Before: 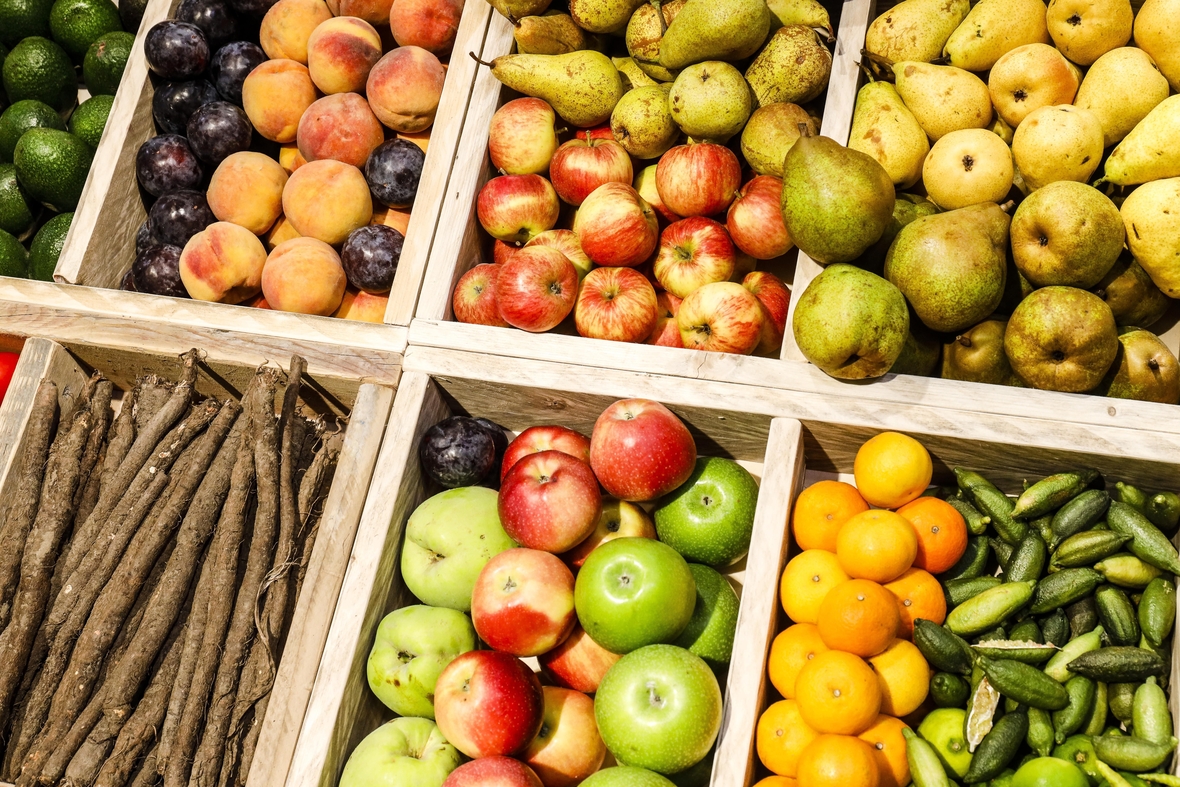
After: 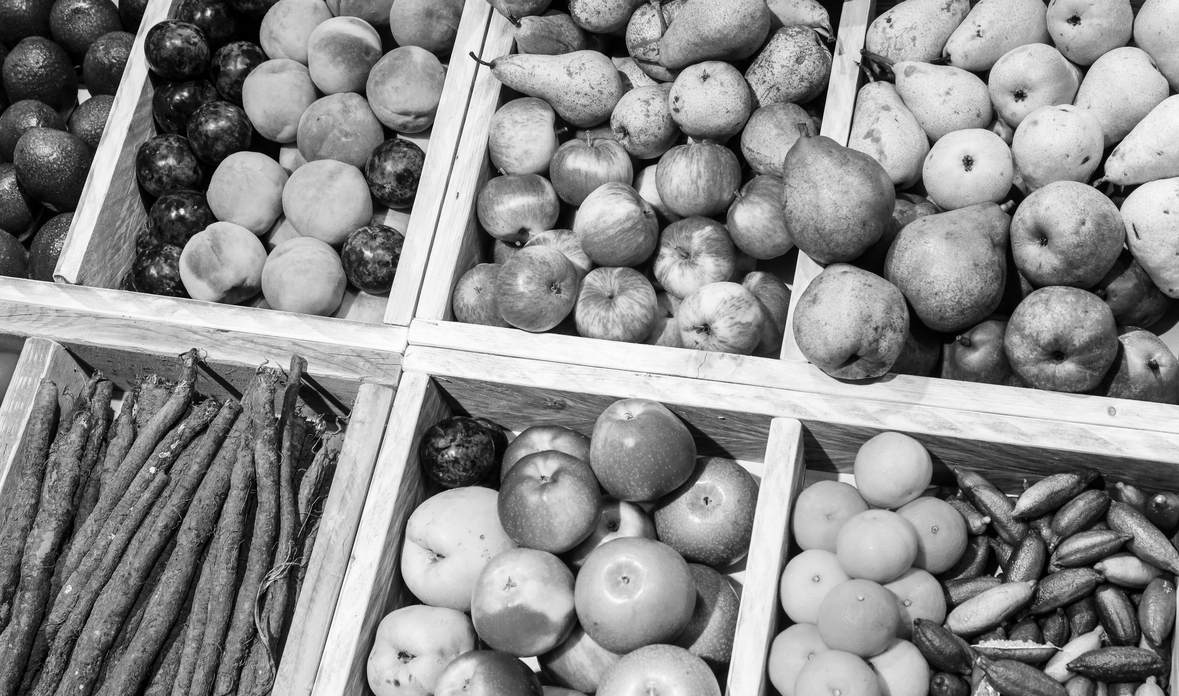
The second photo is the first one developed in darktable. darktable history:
crop and rotate: top 0%, bottom 11.49%
monochrome: on, module defaults
